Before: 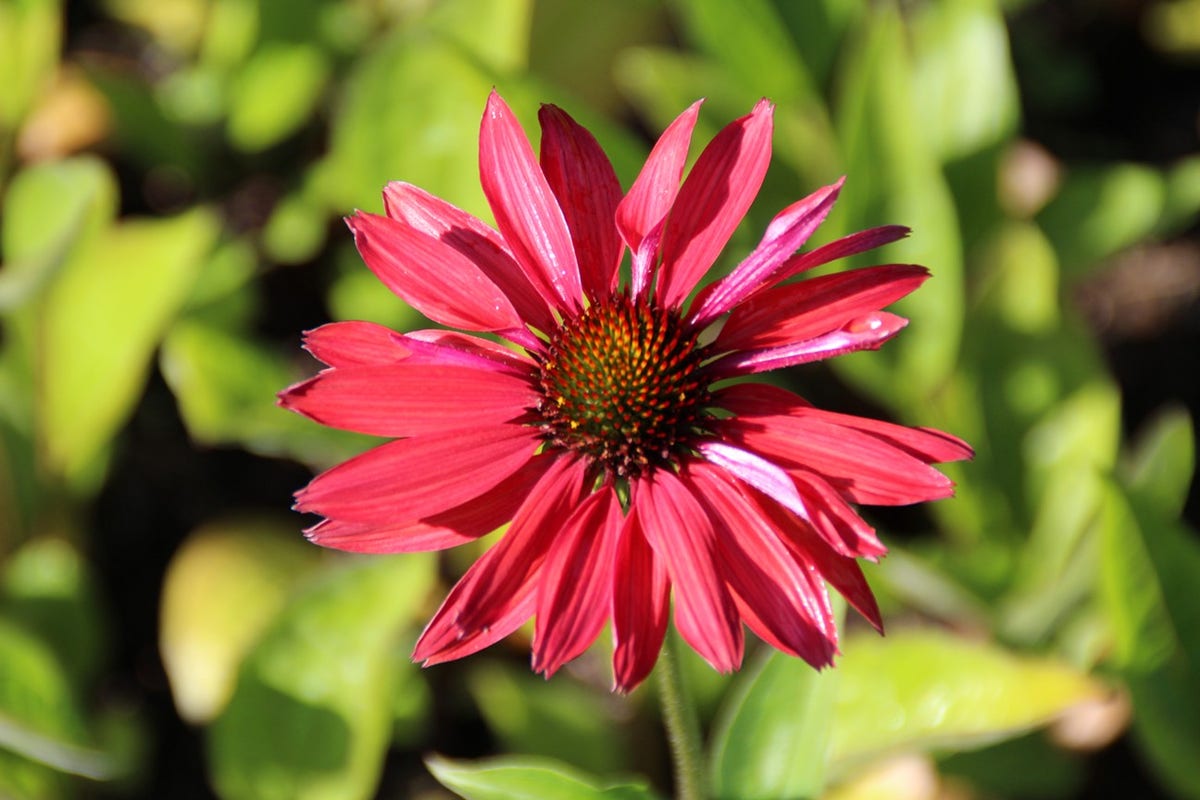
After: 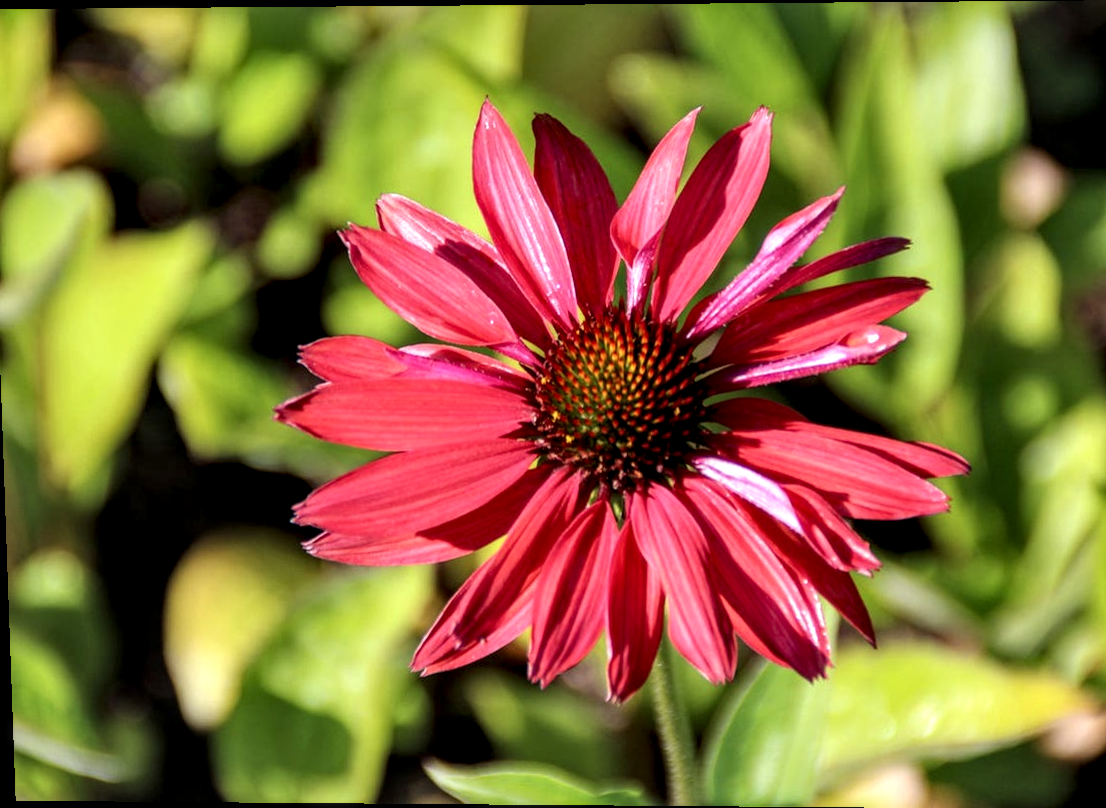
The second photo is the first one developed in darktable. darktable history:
rotate and perspective: lens shift (vertical) 0.048, lens shift (horizontal) -0.024, automatic cropping off
crop and rotate: left 1.088%, right 8.807%
local contrast: detail 160%
